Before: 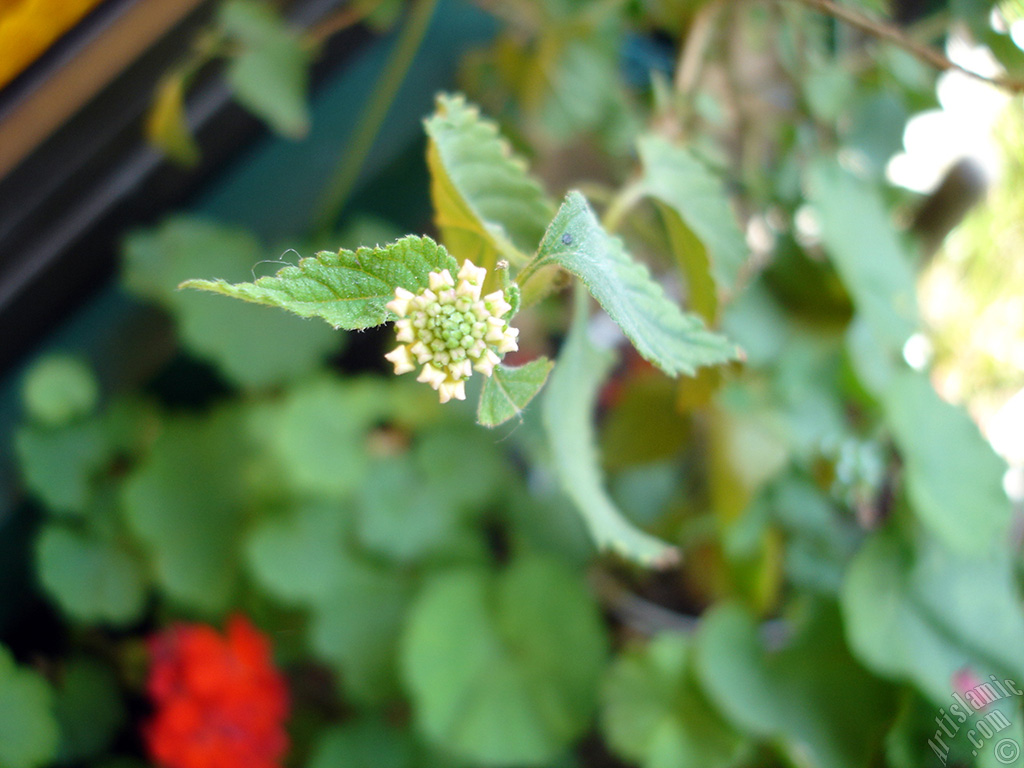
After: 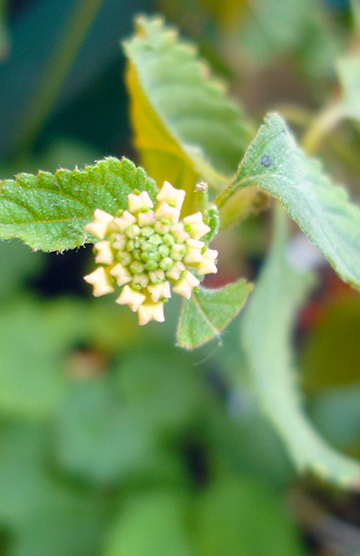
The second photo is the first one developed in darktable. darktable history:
color balance rgb: shadows lift › hue 87.51°, highlights gain › chroma 1.62%, highlights gain › hue 55.1°, global offset › chroma 0.06%, global offset › hue 253.66°, linear chroma grading › global chroma 0.5%, perceptual saturation grading › global saturation 16.38%
crop and rotate: left 29.476%, top 10.214%, right 35.32%, bottom 17.333%
